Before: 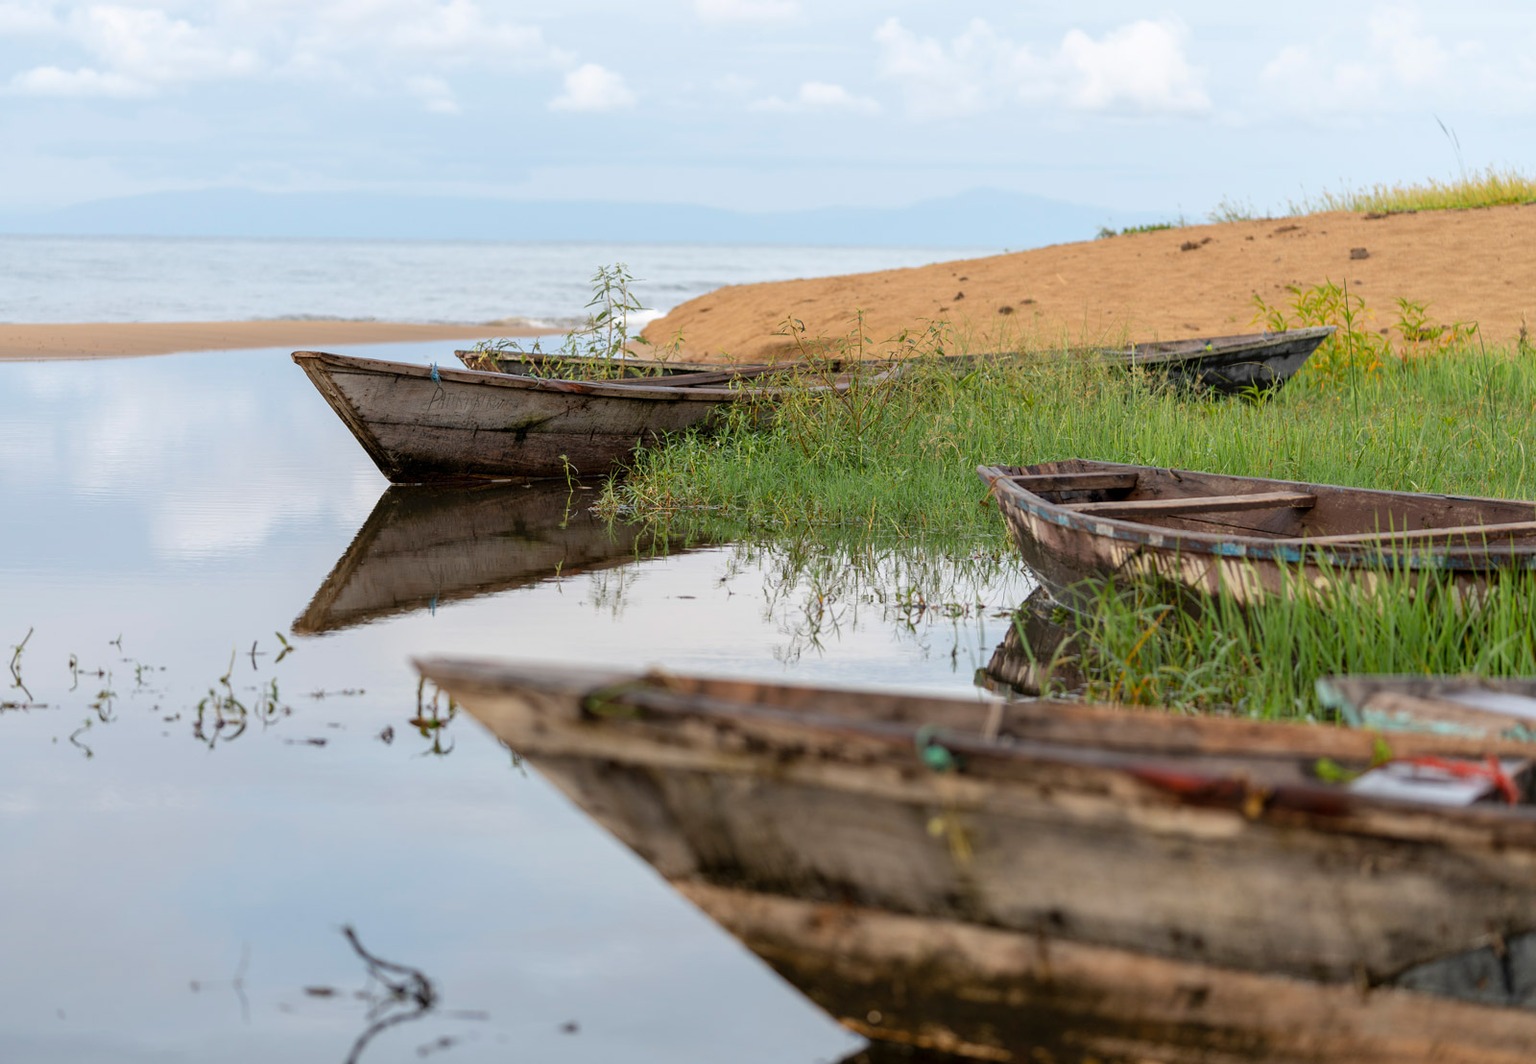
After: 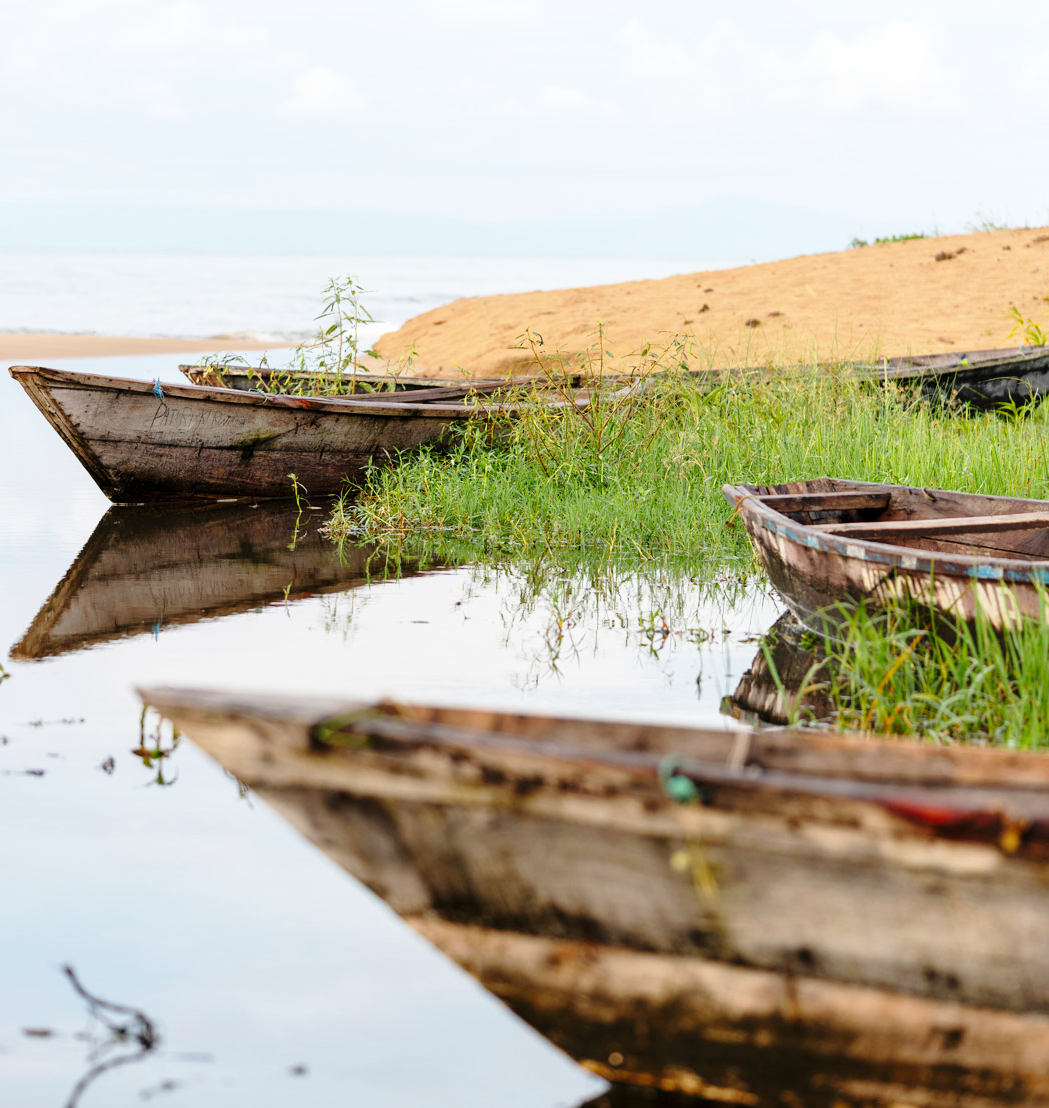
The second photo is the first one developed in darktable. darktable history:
crop and rotate: left 18.479%, right 15.921%
base curve: curves: ch0 [(0, 0) (0.028, 0.03) (0.121, 0.232) (0.46, 0.748) (0.859, 0.968) (1, 1)], preserve colors none
